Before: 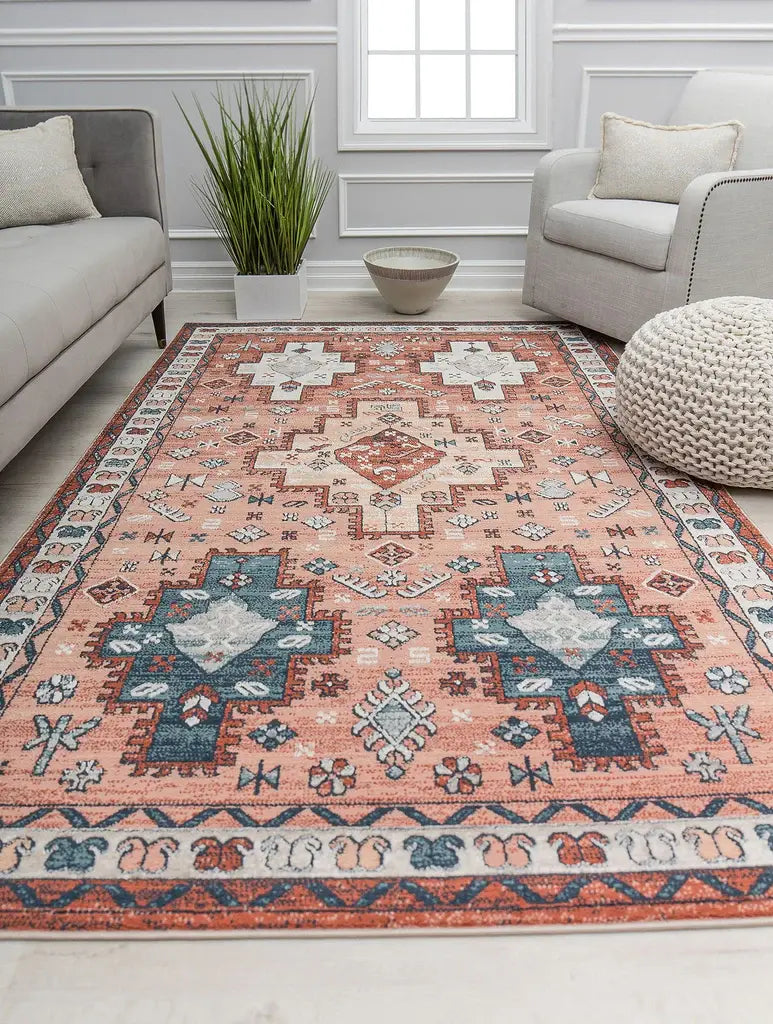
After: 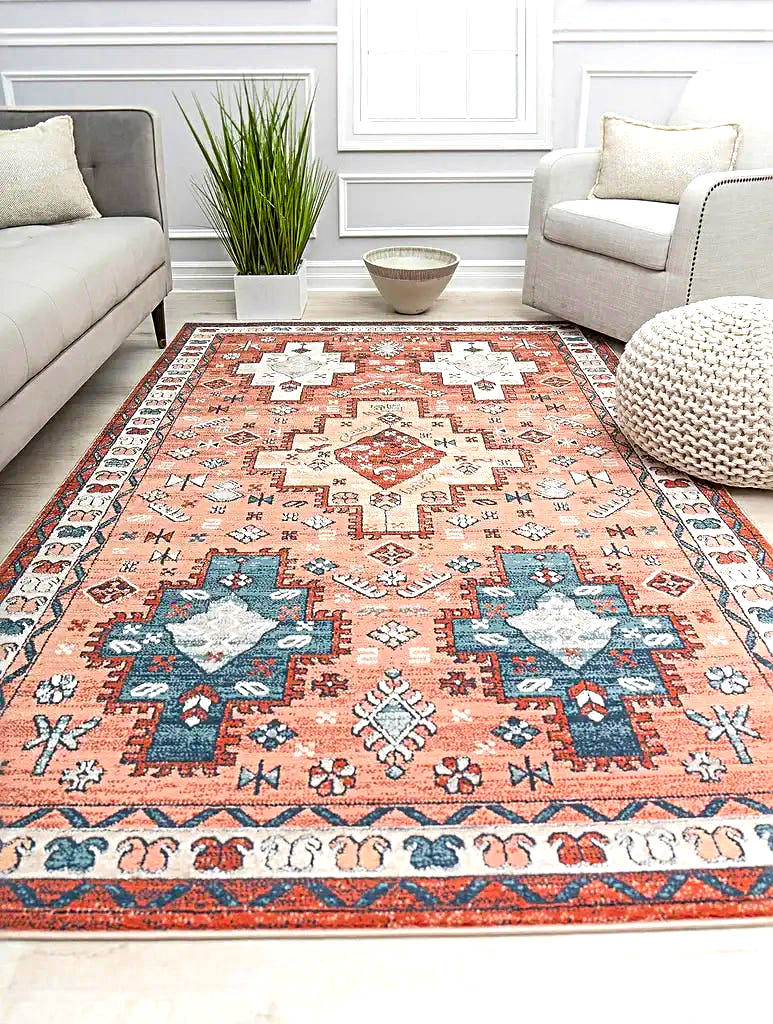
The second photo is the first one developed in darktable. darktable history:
exposure: black level correction 0, exposure 0.69 EV, compensate exposure bias true, compensate highlight preservation false
sharpen: radius 3.08
color zones: curves: ch0 [(0, 0.425) (0.143, 0.422) (0.286, 0.42) (0.429, 0.419) (0.571, 0.419) (0.714, 0.42) (0.857, 0.422) (1, 0.425)]; ch1 [(0, 0.666) (0.143, 0.669) (0.286, 0.671) (0.429, 0.67) (0.571, 0.67) (0.714, 0.67) (0.857, 0.67) (1, 0.666)]
